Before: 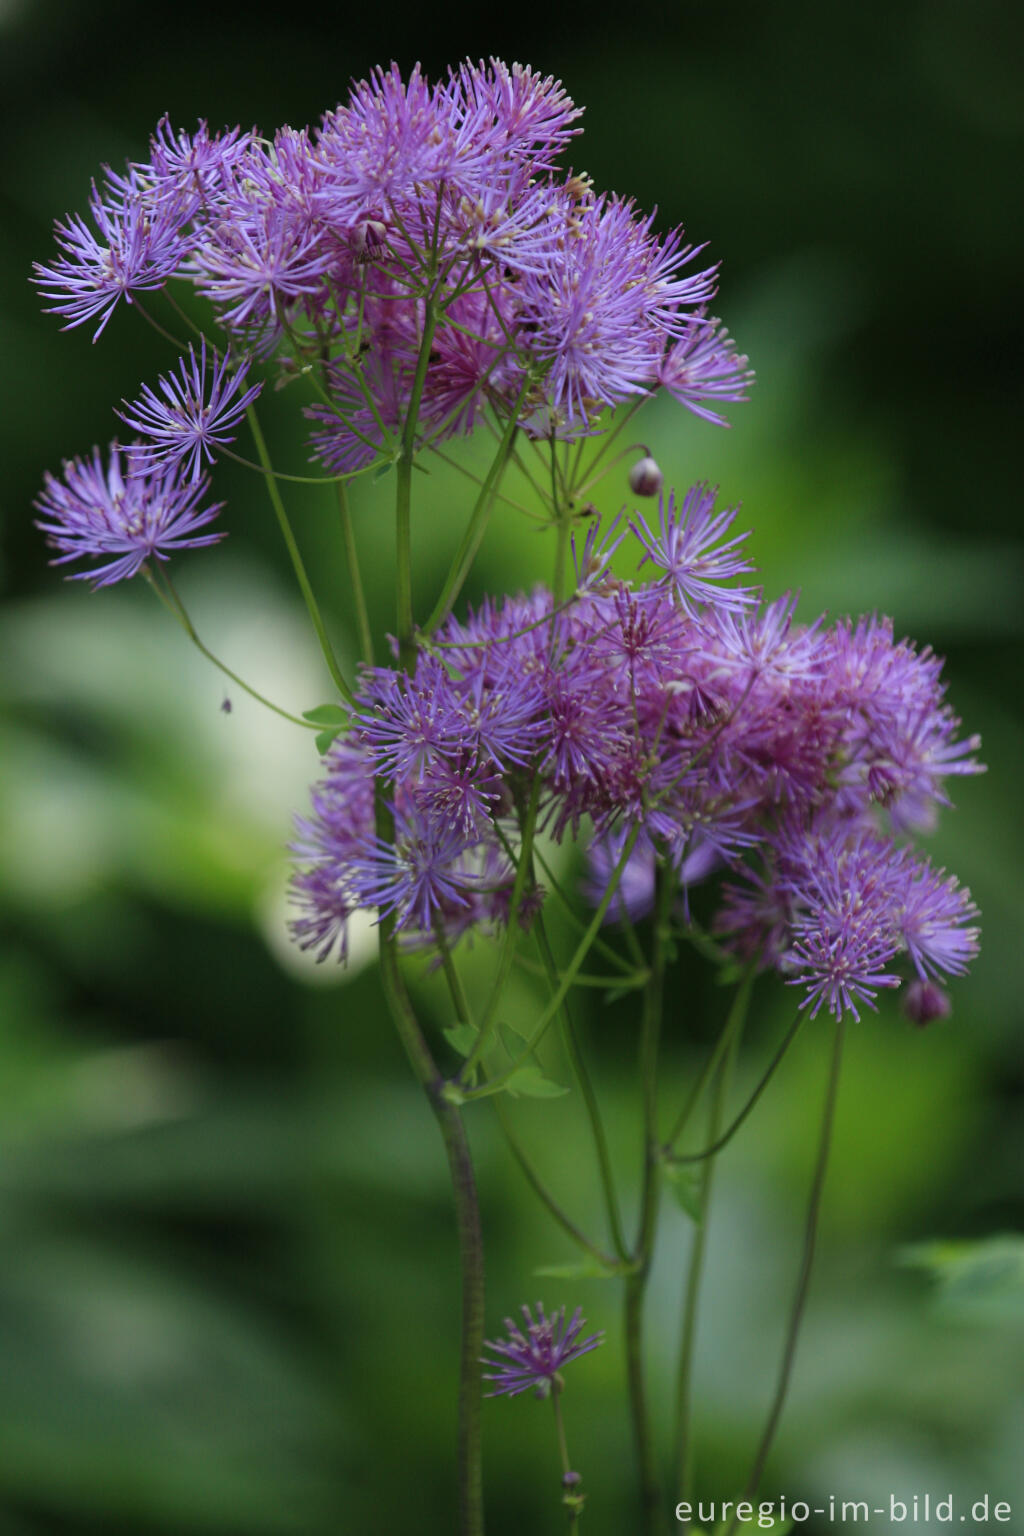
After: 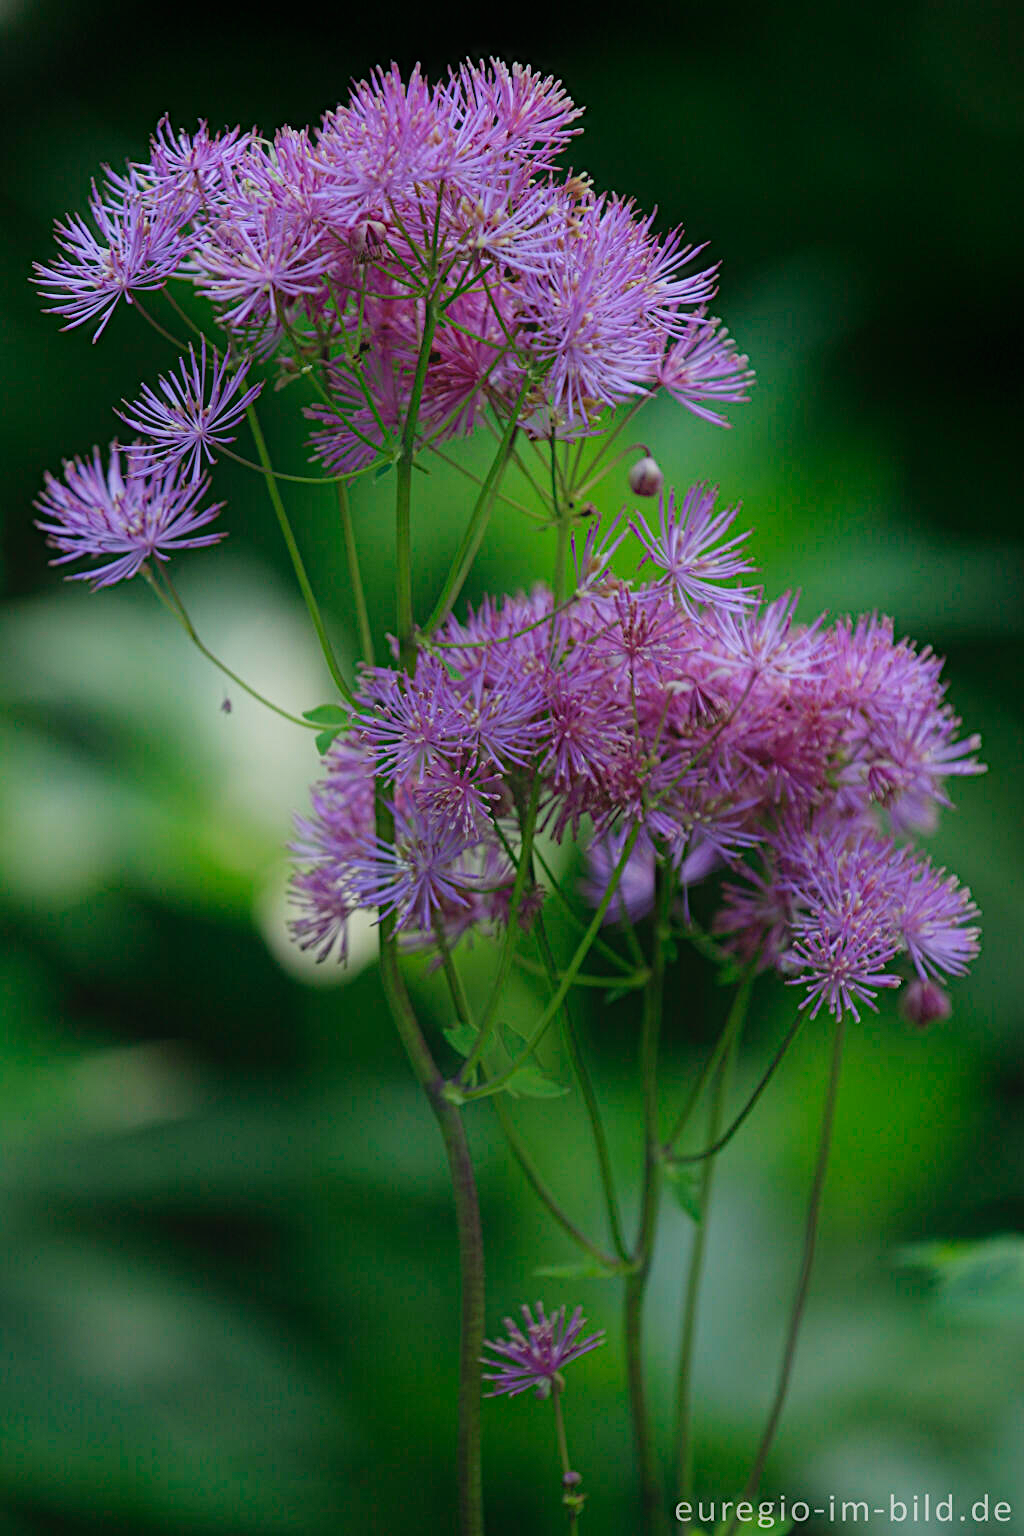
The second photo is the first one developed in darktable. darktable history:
diffuse or sharpen "sharpen demosaicing: AA filter": edge sensitivity 1, 1st order anisotropy 100%, 2nd order anisotropy 100%, 3rd order anisotropy 100%, 4th order anisotropy 100%, 1st order speed -25%, 2nd order speed -25%, 3rd order speed -25%, 4th order speed -25%
diffuse or sharpen "diffusion": radius span 77, 1st order speed 50%, 2nd order speed 50%, 3rd order speed 50%, 4th order speed 50% | blend: blend mode normal, opacity 19%; mask: uniform (no mask)
haze removal: strength -0.09, adaptive false
contrast equalizer "soft": y [[0.439, 0.44, 0.442, 0.457, 0.493, 0.498], [0.5 ×6], [0.5 ×6], [0 ×6], [0 ×6]], mix 0.76
